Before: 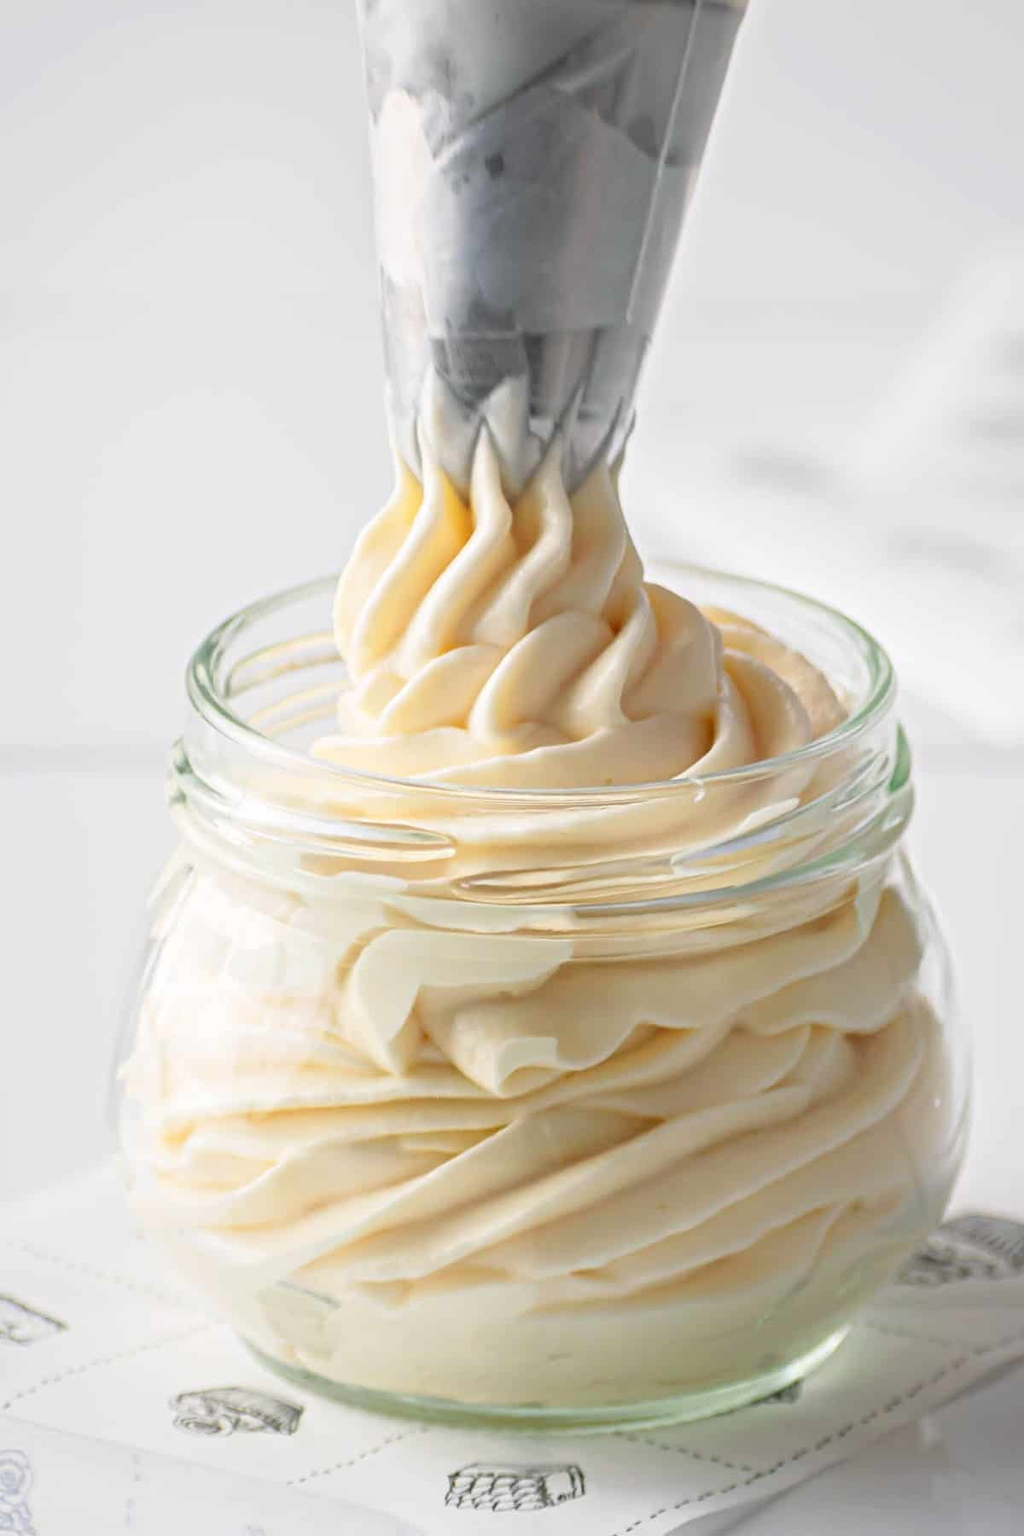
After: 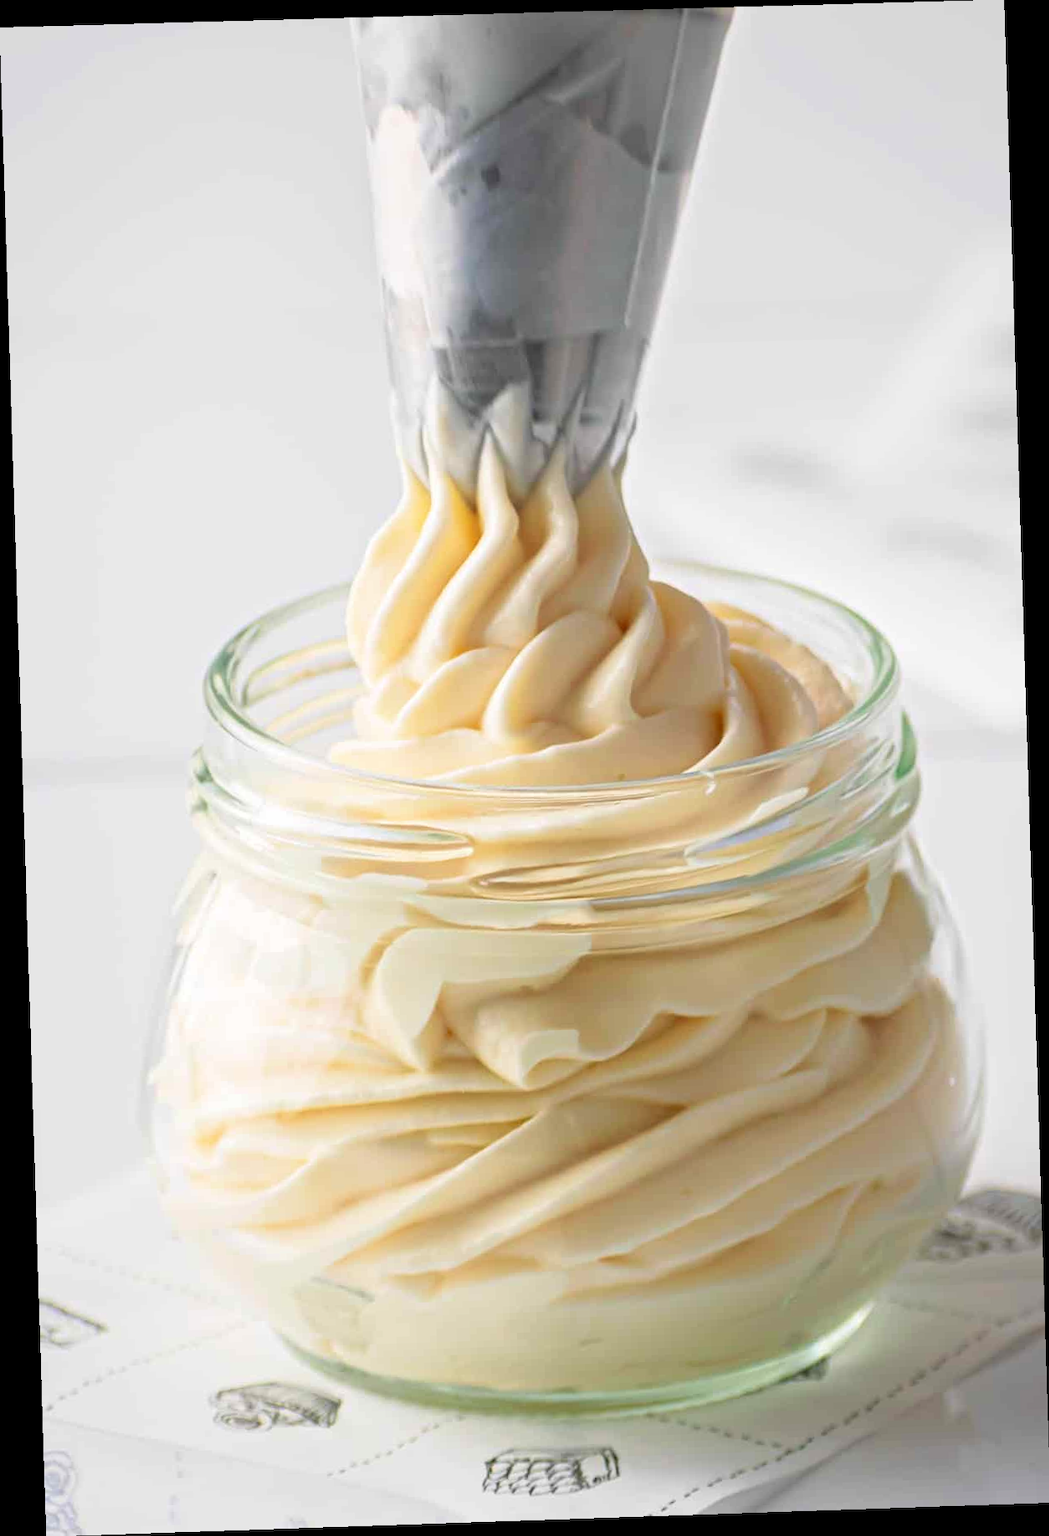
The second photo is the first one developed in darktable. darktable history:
velvia: on, module defaults
rotate and perspective: rotation -1.77°, lens shift (horizontal) 0.004, automatic cropping off
